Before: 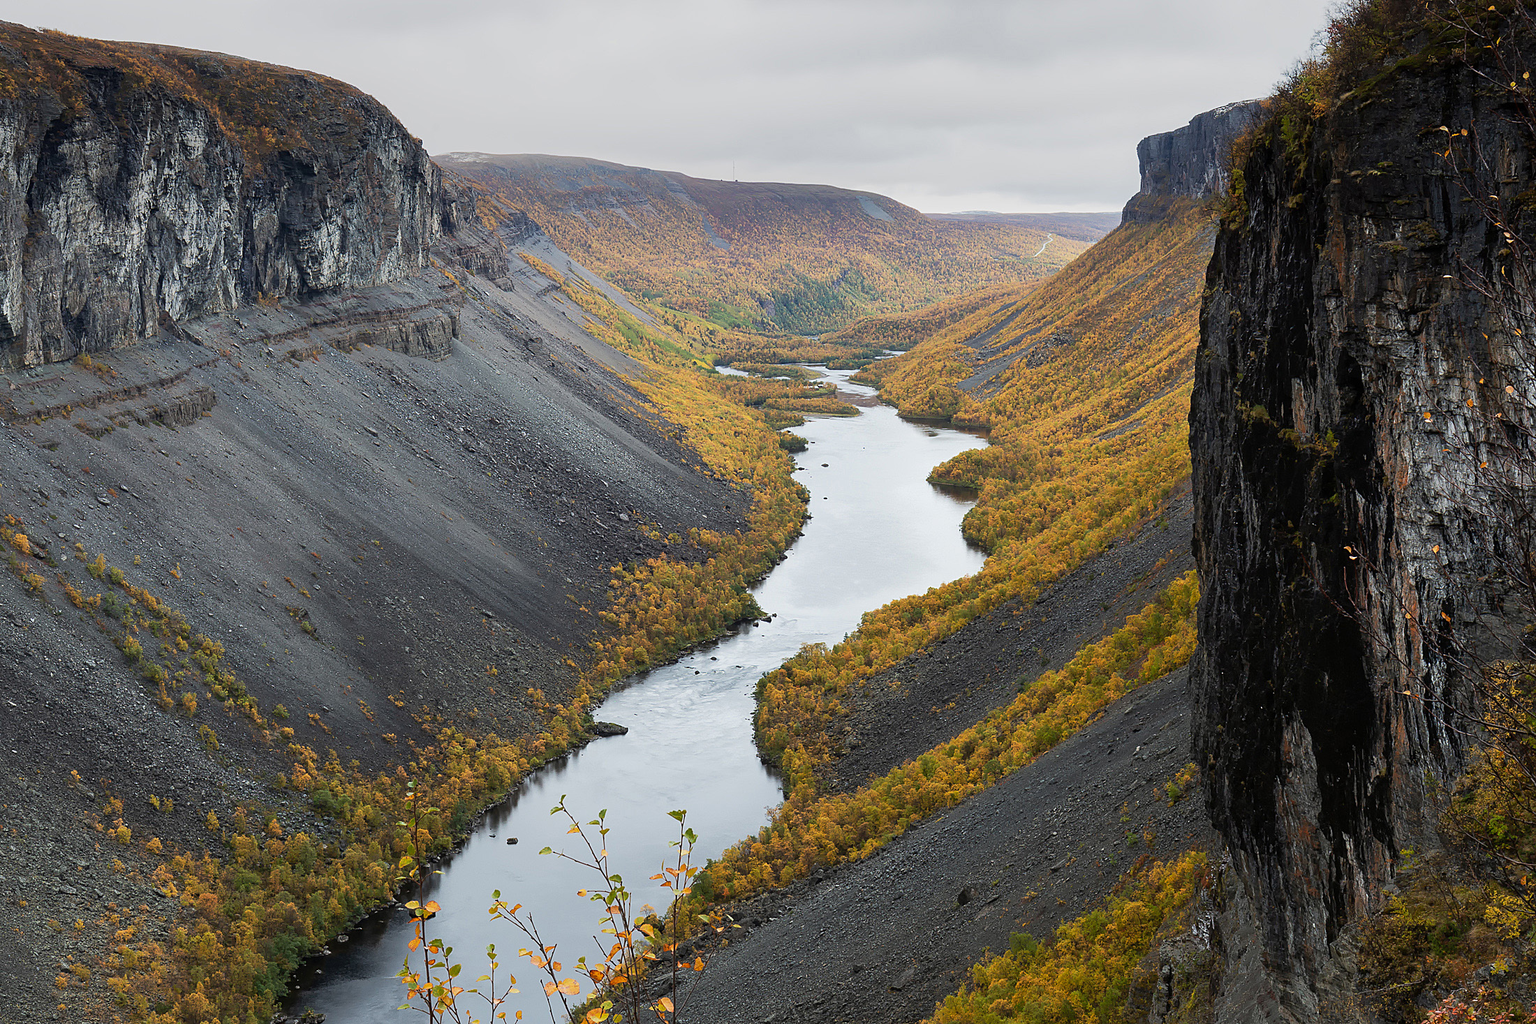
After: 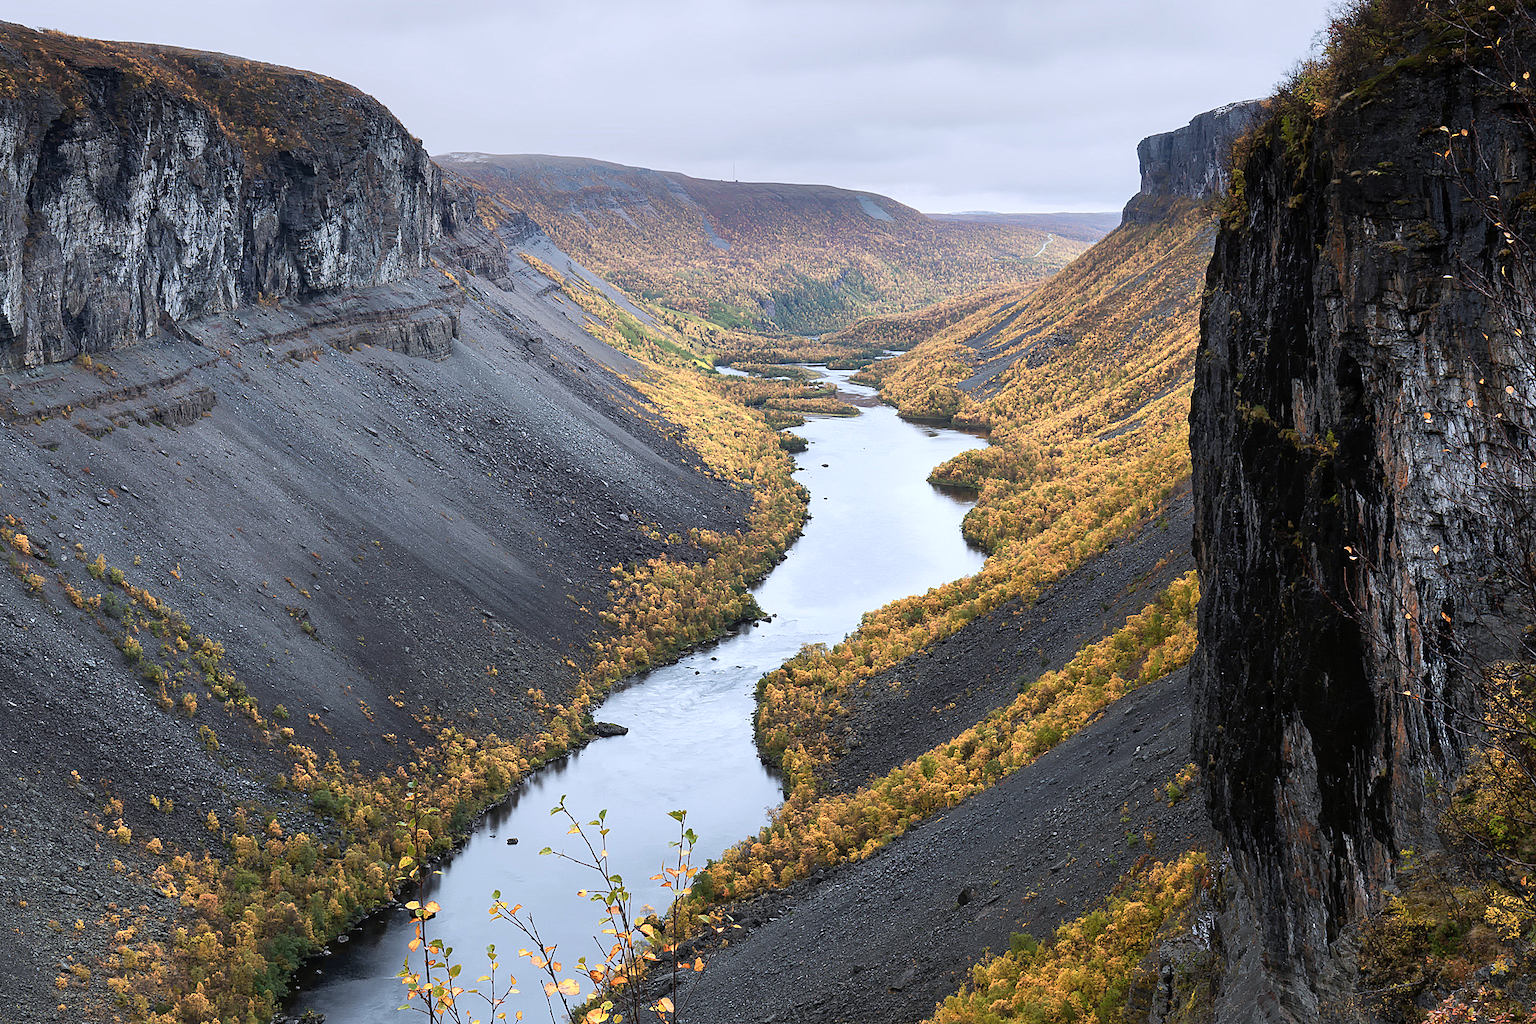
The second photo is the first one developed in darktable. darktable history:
color zones: curves: ch0 [(0.018, 0.548) (0.224, 0.64) (0.425, 0.447) (0.675, 0.575) (0.732, 0.579)]; ch1 [(0.066, 0.487) (0.25, 0.5) (0.404, 0.43) (0.75, 0.421) (0.956, 0.421)]; ch2 [(0.044, 0.561) (0.215, 0.465) (0.399, 0.544) (0.465, 0.548) (0.614, 0.447) (0.724, 0.43) (0.882, 0.623) (0.956, 0.632)]
white balance: red 0.967, blue 1.119, emerald 0.756
